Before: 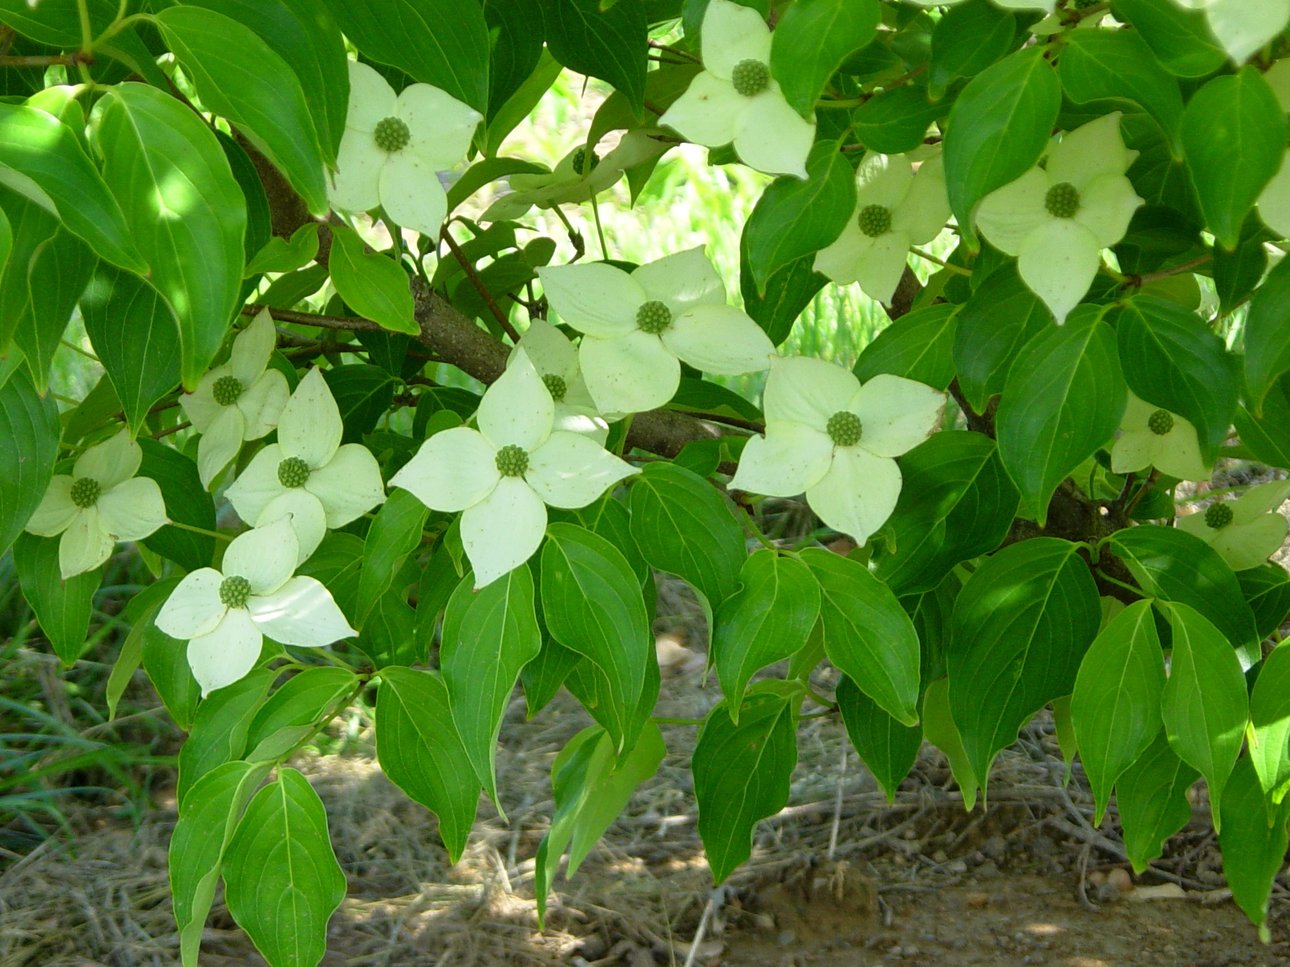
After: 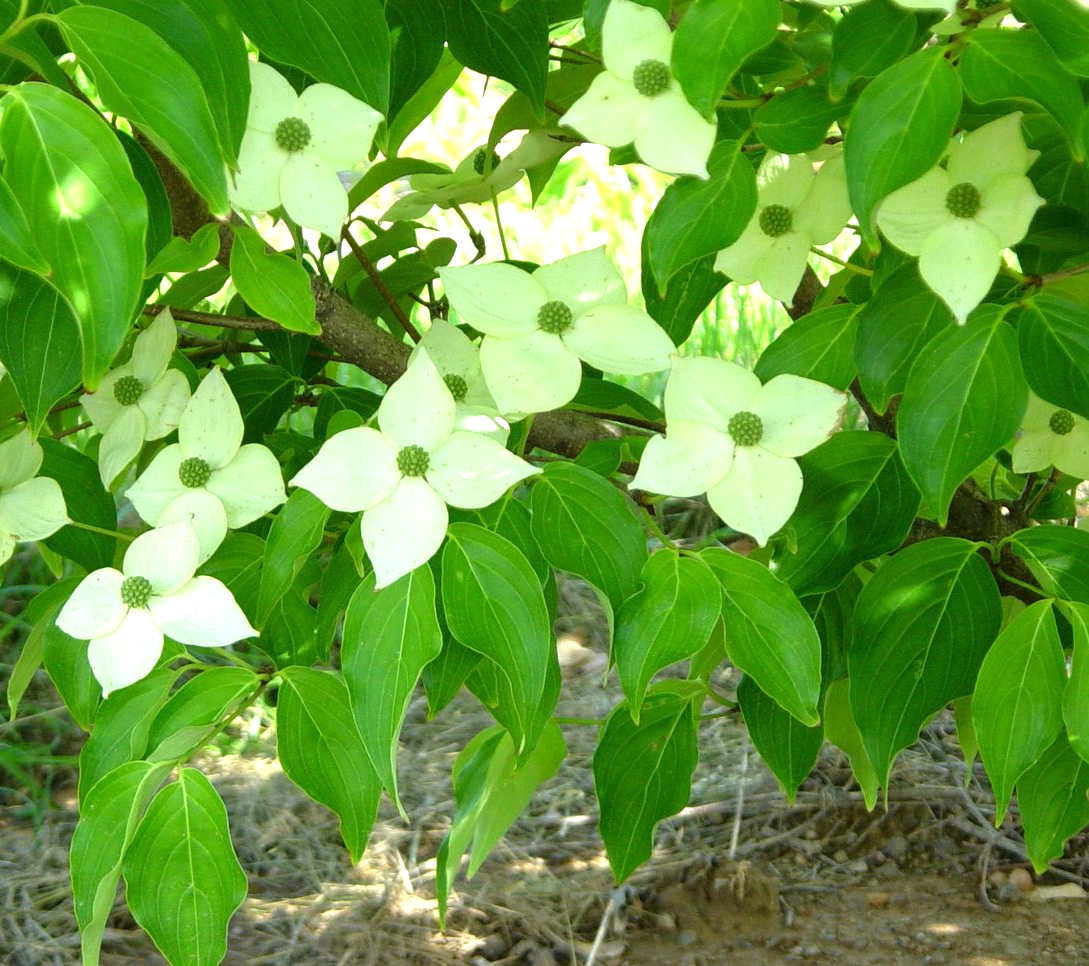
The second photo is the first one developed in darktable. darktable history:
levels: mode automatic, levels [0.031, 0.5, 0.969]
crop: left 7.706%, right 7.824%
exposure: exposure 0.641 EV, compensate highlight preservation false
